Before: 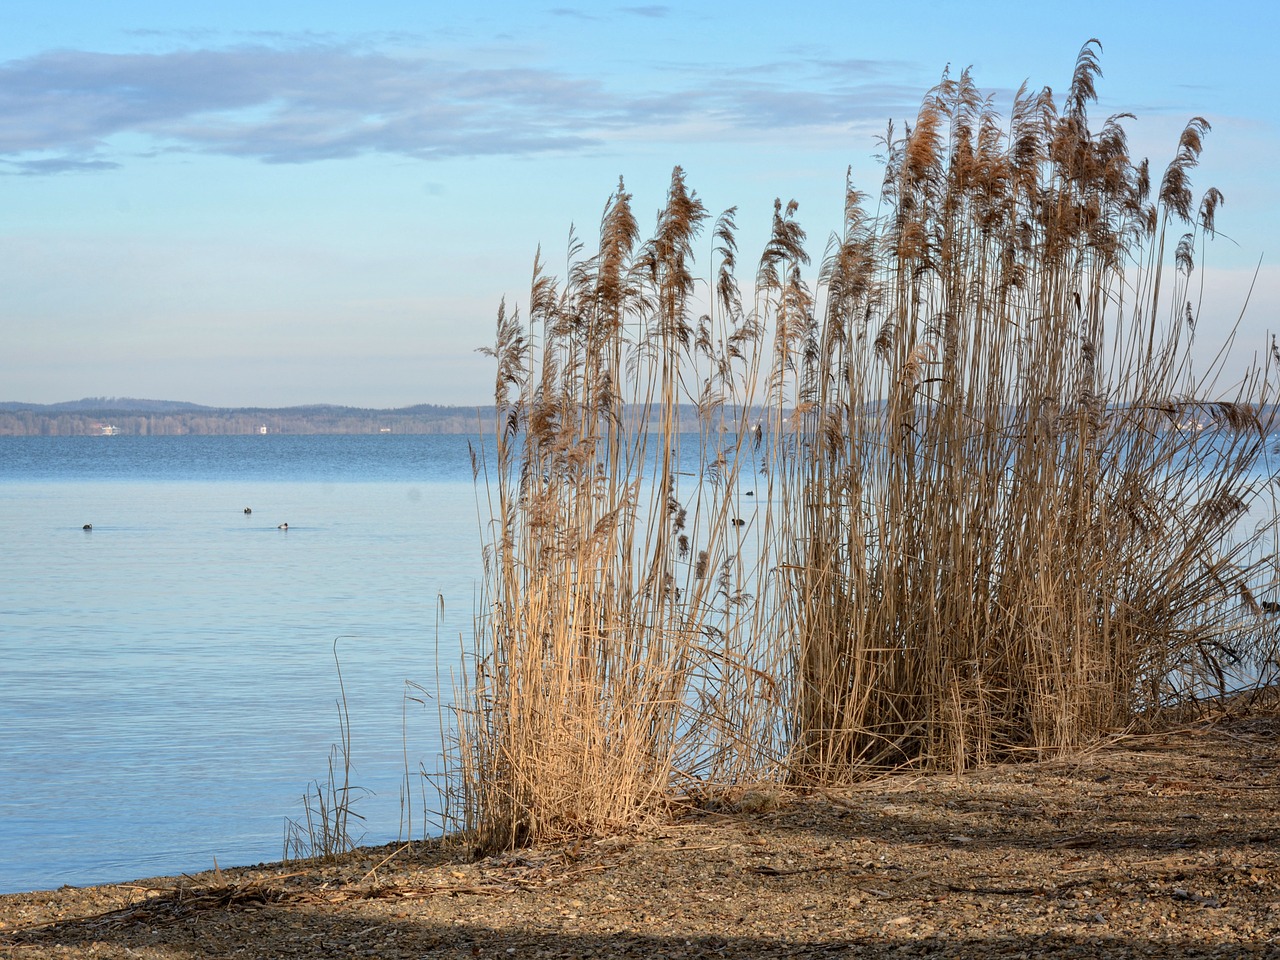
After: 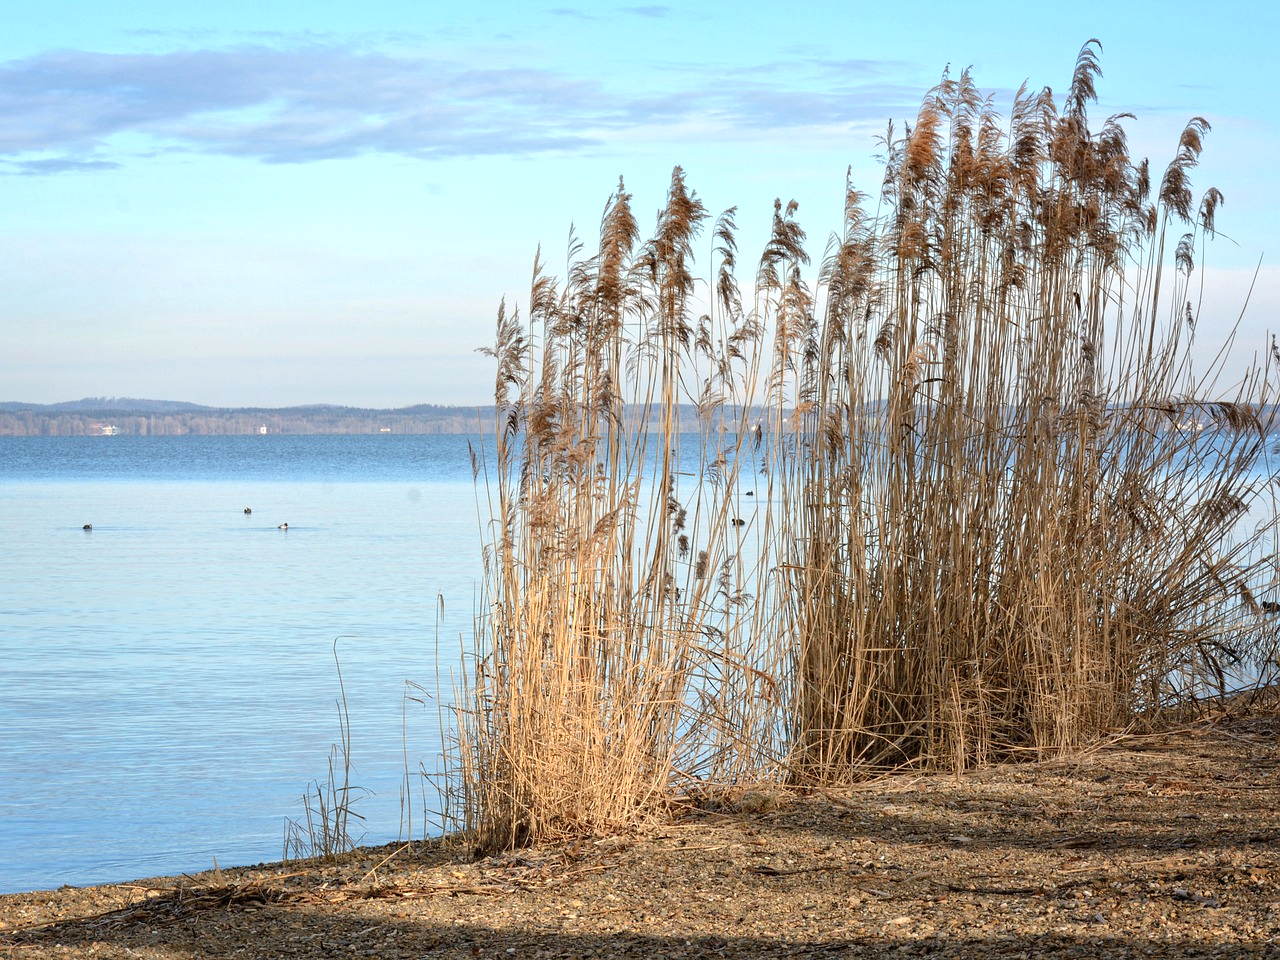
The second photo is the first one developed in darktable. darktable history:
exposure: black level correction 0, exposure 0.396 EV, compensate highlight preservation false
